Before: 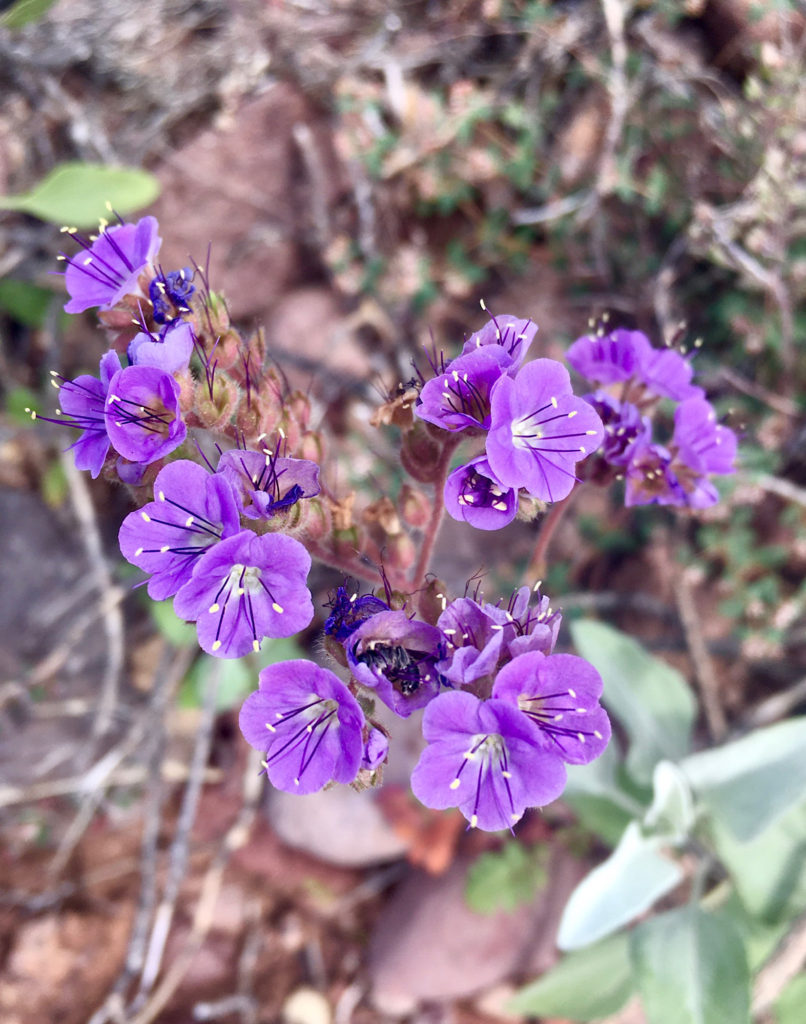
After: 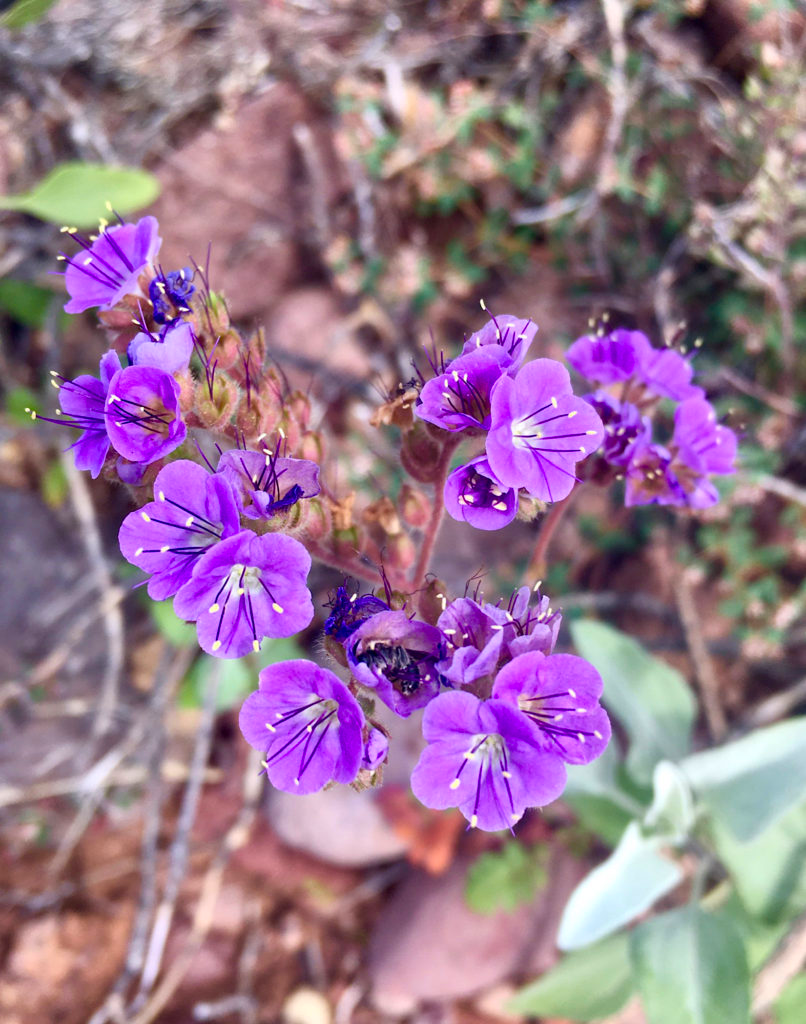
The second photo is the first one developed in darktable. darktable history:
color balance rgb: perceptual saturation grading › global saturation 0.444%, global vibrance 41.522%
